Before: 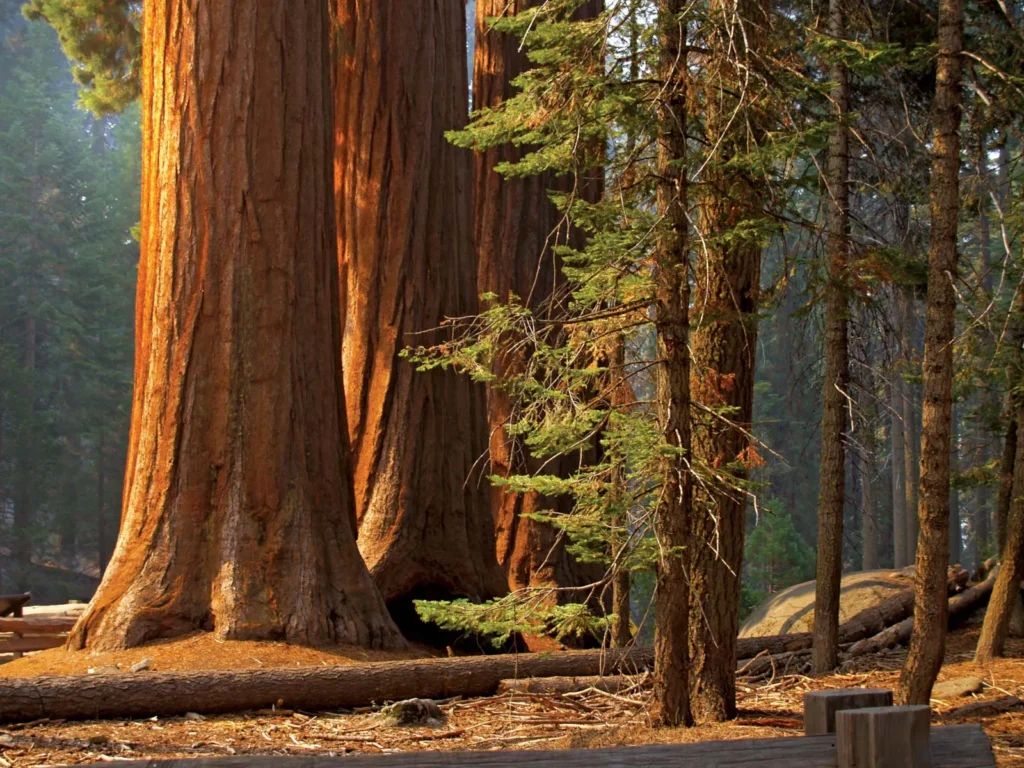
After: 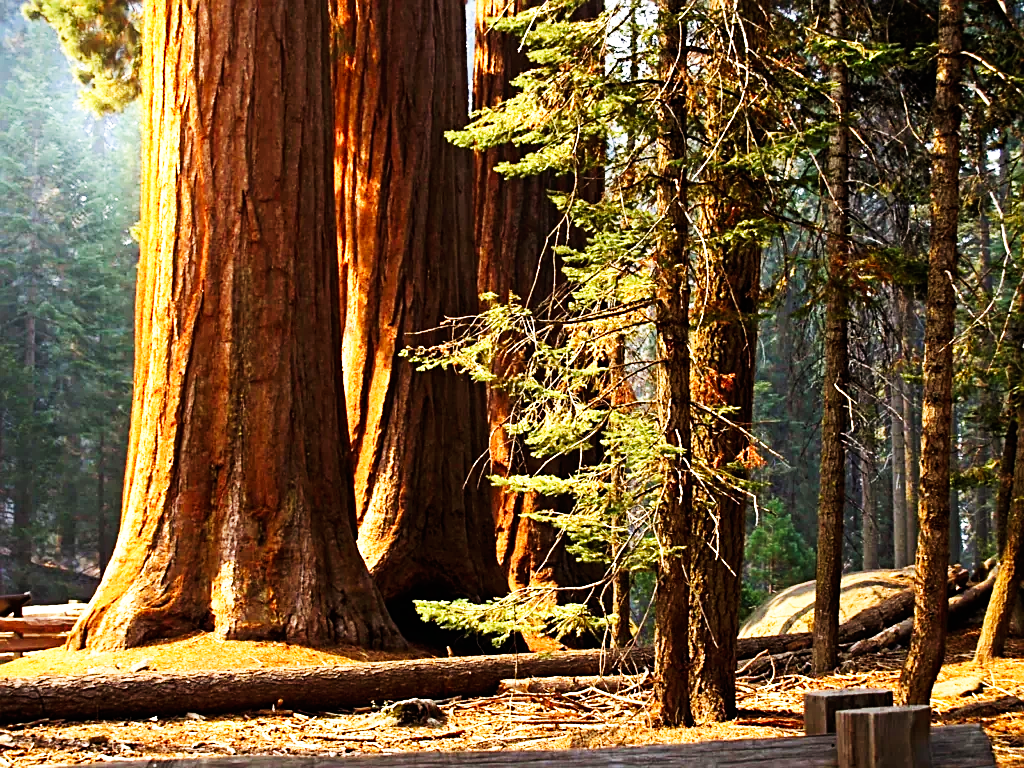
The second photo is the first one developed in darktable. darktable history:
tone equalizer: -8 EV -0.75 EV, -7 EV -0.7 EV, -6 EV -0.6 EV, -5 EV -0.4 EV, -3 EV 0.4 EV, -2 EV 0.6 EV, -1 EV 0.7 EV, +0 EV 0.75 EV, edges refinement/feathering 500, mask exposure compensation -1.57 EV, preserve details no
base curve: curves: ch0 [(0, 0) (0.007, 0.004) (0.027, 0.03) (0.046, 0.07) (0.207, 0.54) (0.442, 0.872) (0.673, 0.972) (1, 1)], preserve colors none
sharpen: on, module defaults
